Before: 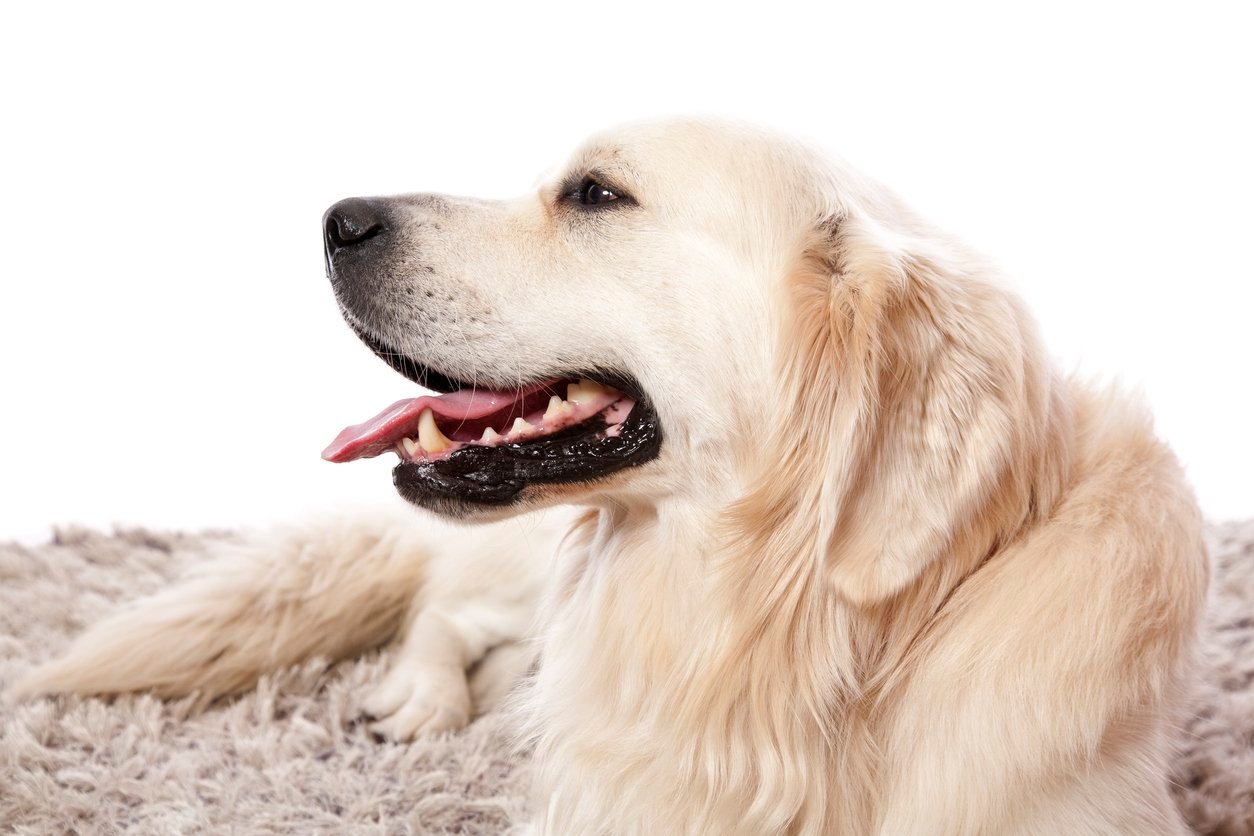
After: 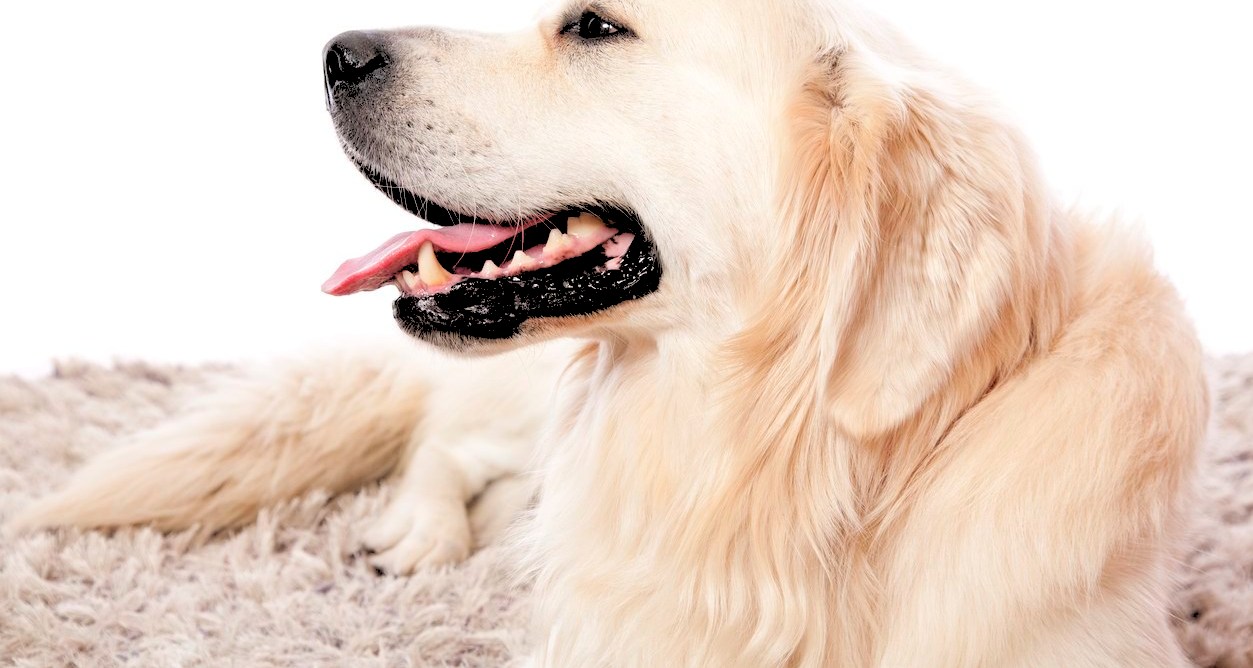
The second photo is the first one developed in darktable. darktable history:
crop and rotate: top 19.998%
rgb levels: levels [[0.027, 0.429, 0.996], [0, 0.5, 1], [0, 0.5, 1]]
